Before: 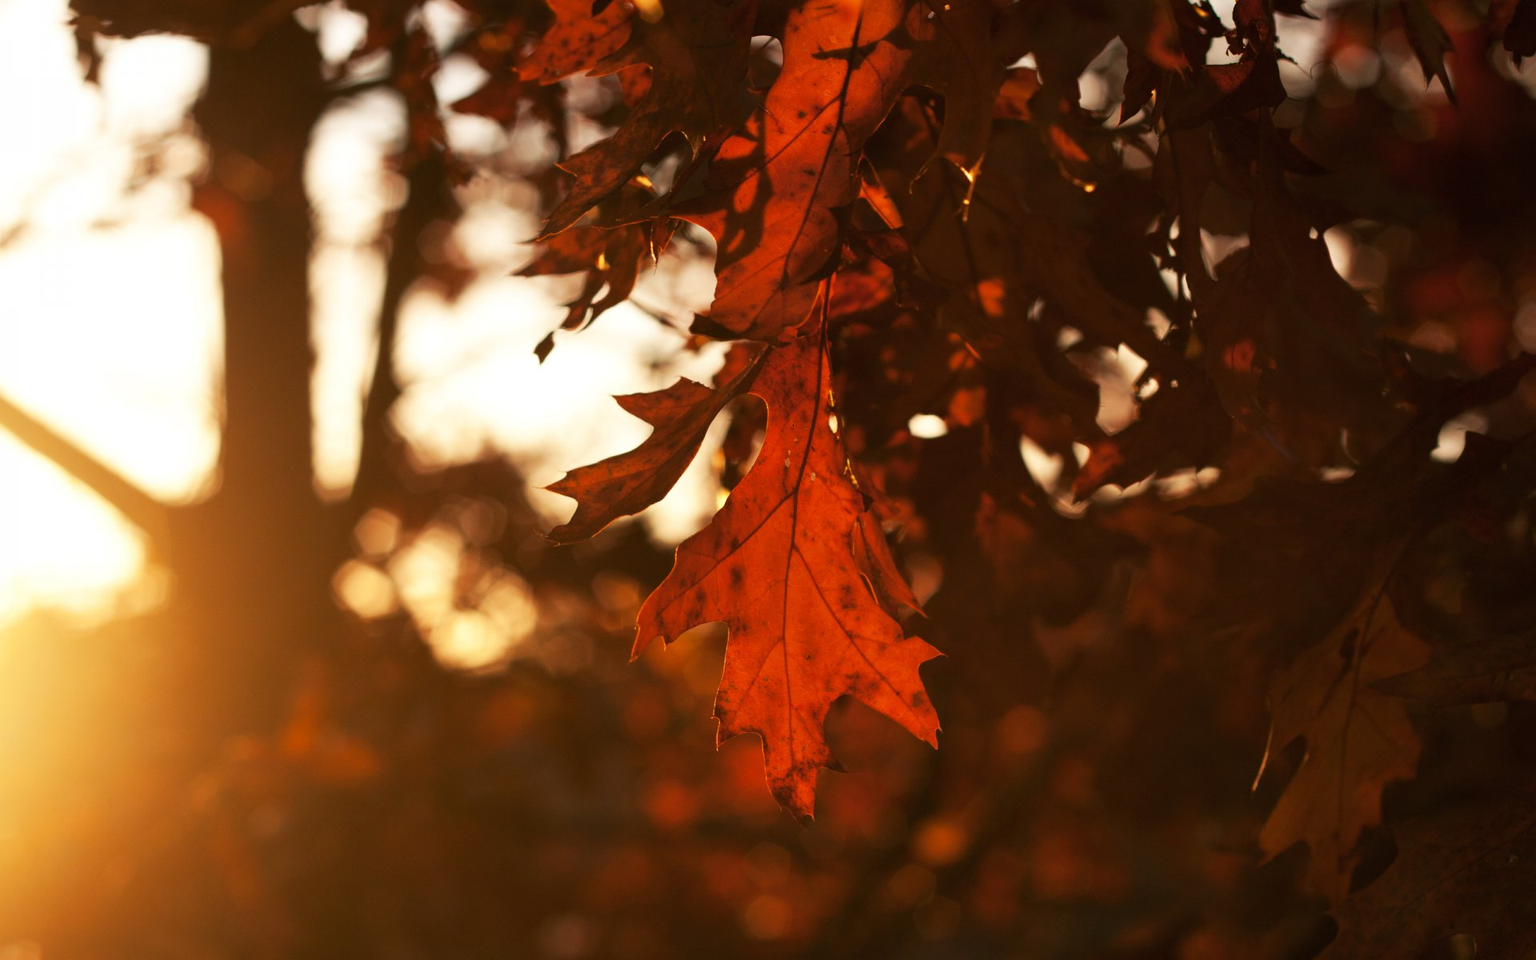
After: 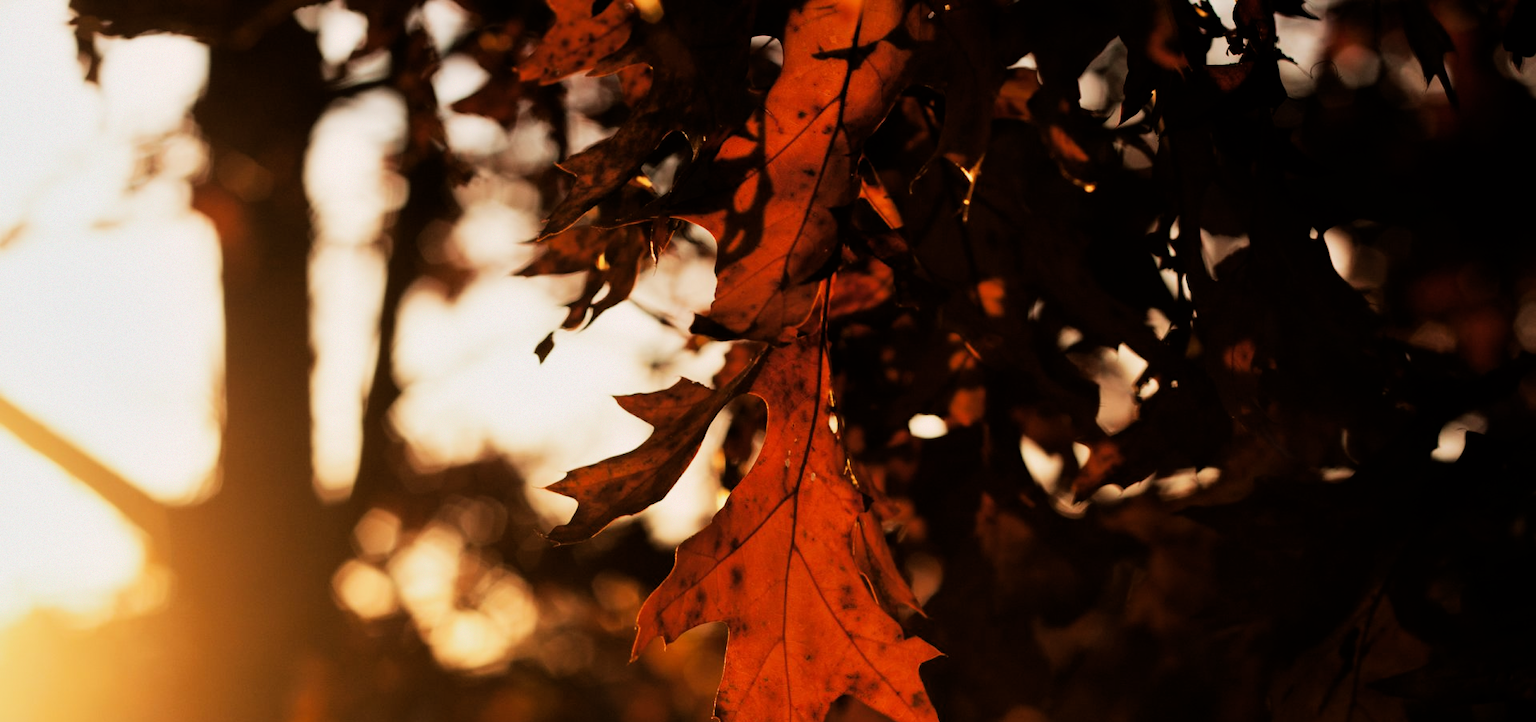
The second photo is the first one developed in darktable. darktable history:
filmic rgb: black relative exposure -5.12 EV, white relative exposure 3.5 EV, threshold -0.326 EV, transition 3.19 EV, structure ↔ texture 99.59%, hardness 3.16, contrast 1.297, highlights saturation mix -48.85%, enable highlight reconstruction true
crop: bottom 24.587%
